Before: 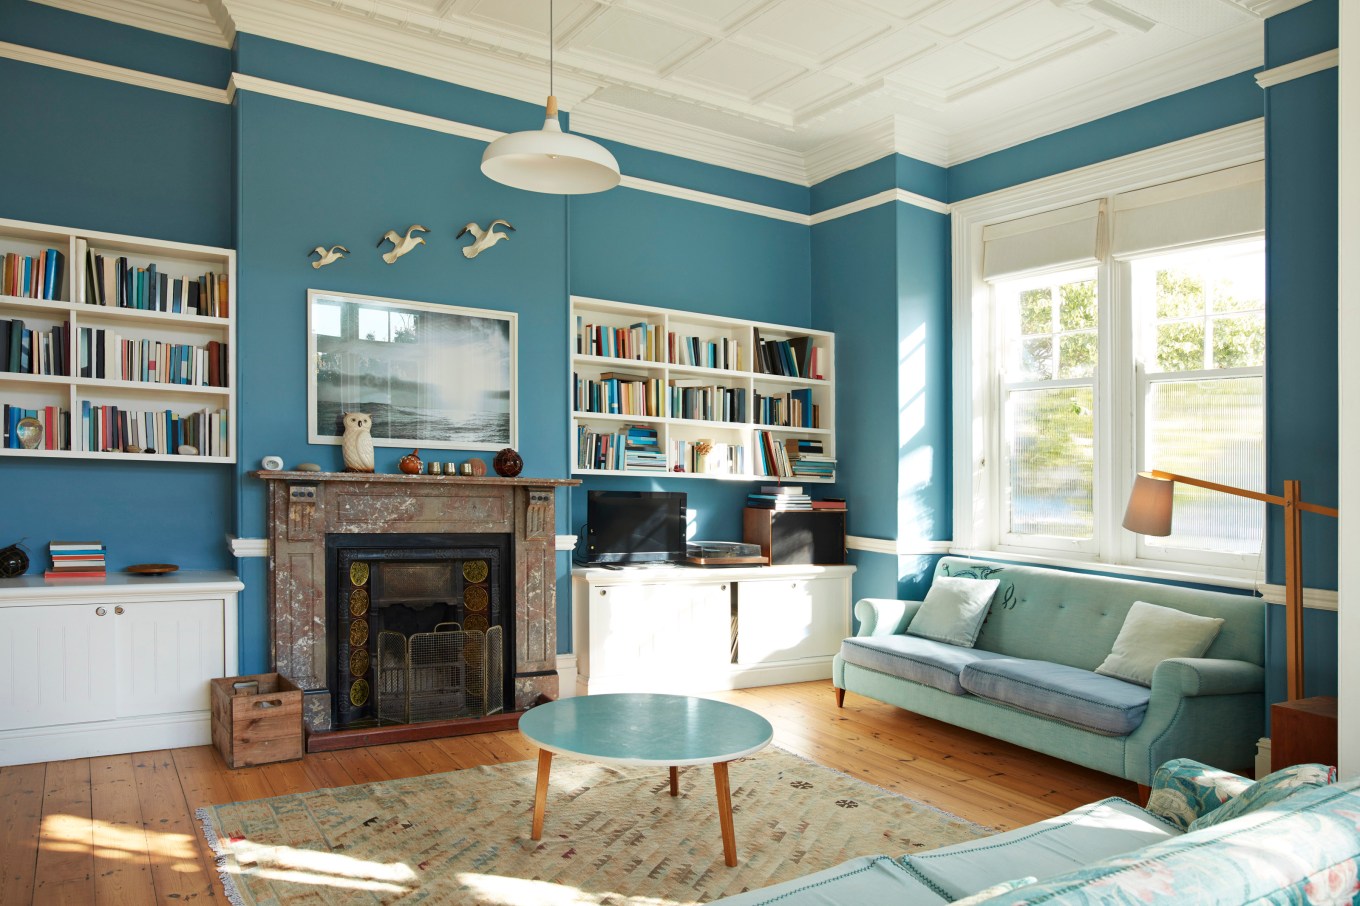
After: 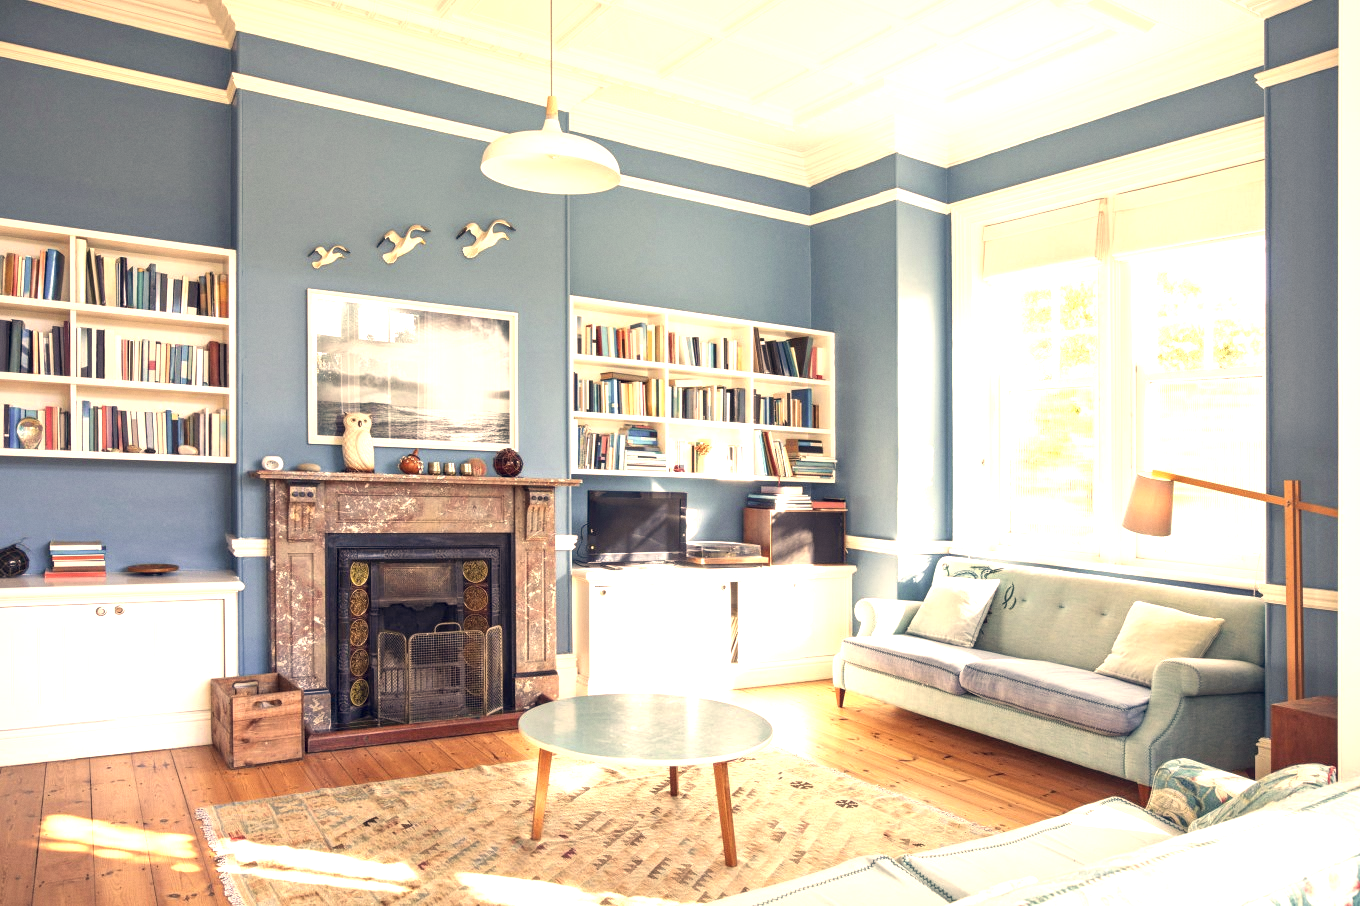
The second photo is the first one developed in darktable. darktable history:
color correction: highlights a* 19.59, highlights b* 27.49, shadows a* 3.46, shadows b* -17.28, saturation 0.73
grain: coarseness 0.09 ISO, strength 10%
local contrast: on, module defaults
exposure: exposure 1.223 EV, compensate highlight preservation false
